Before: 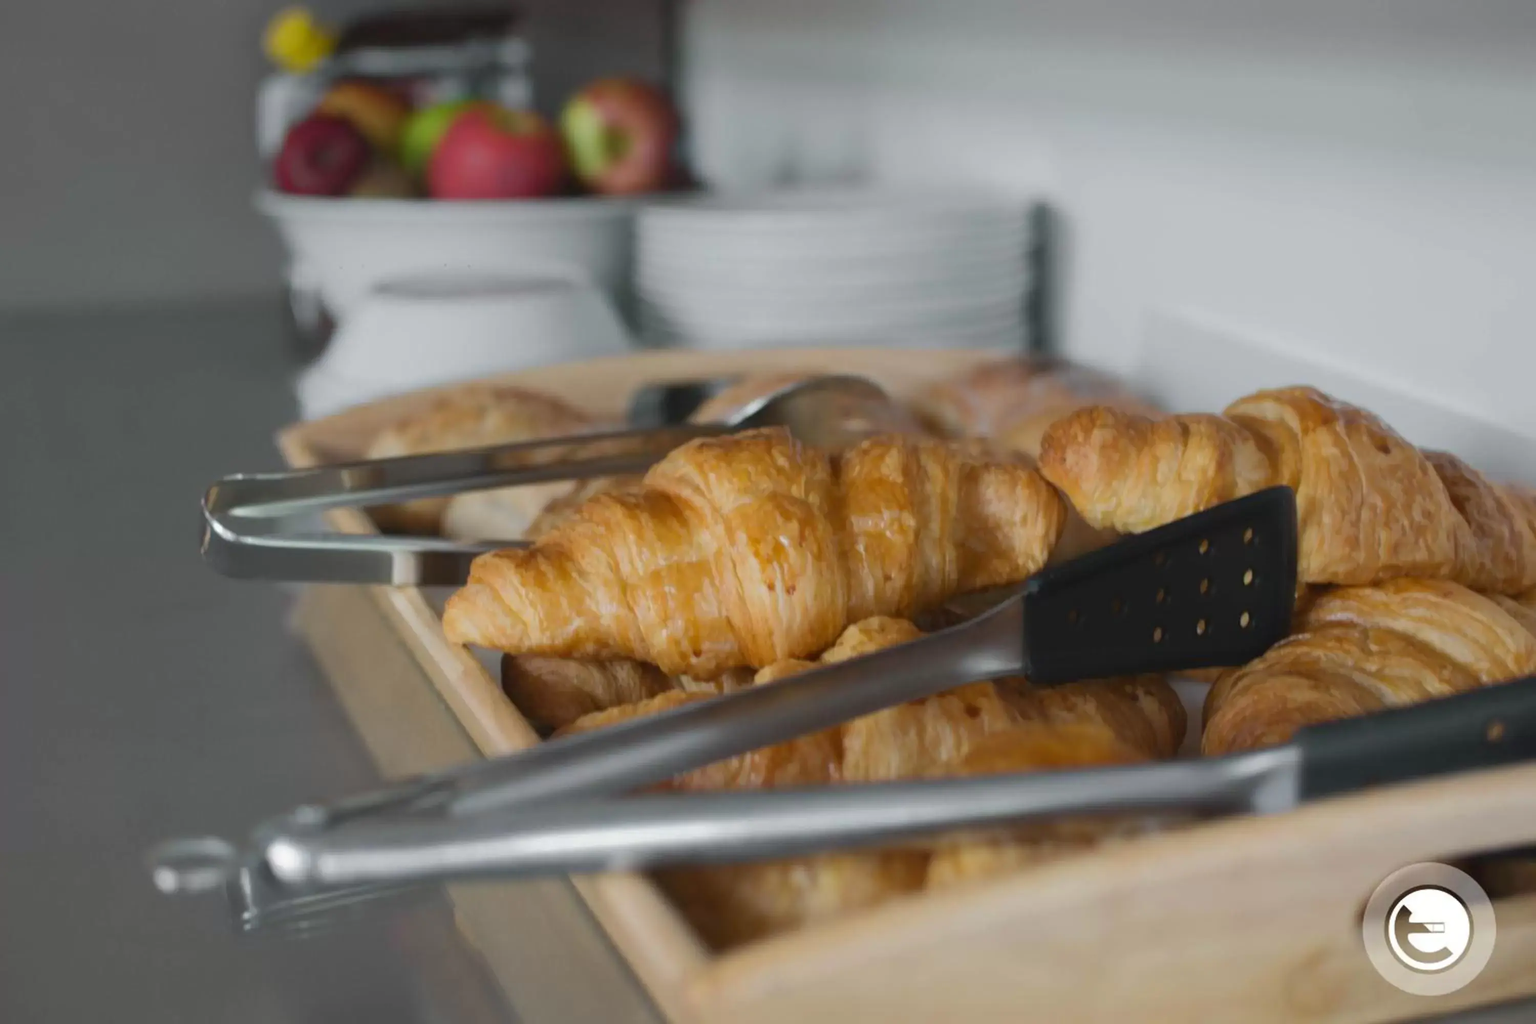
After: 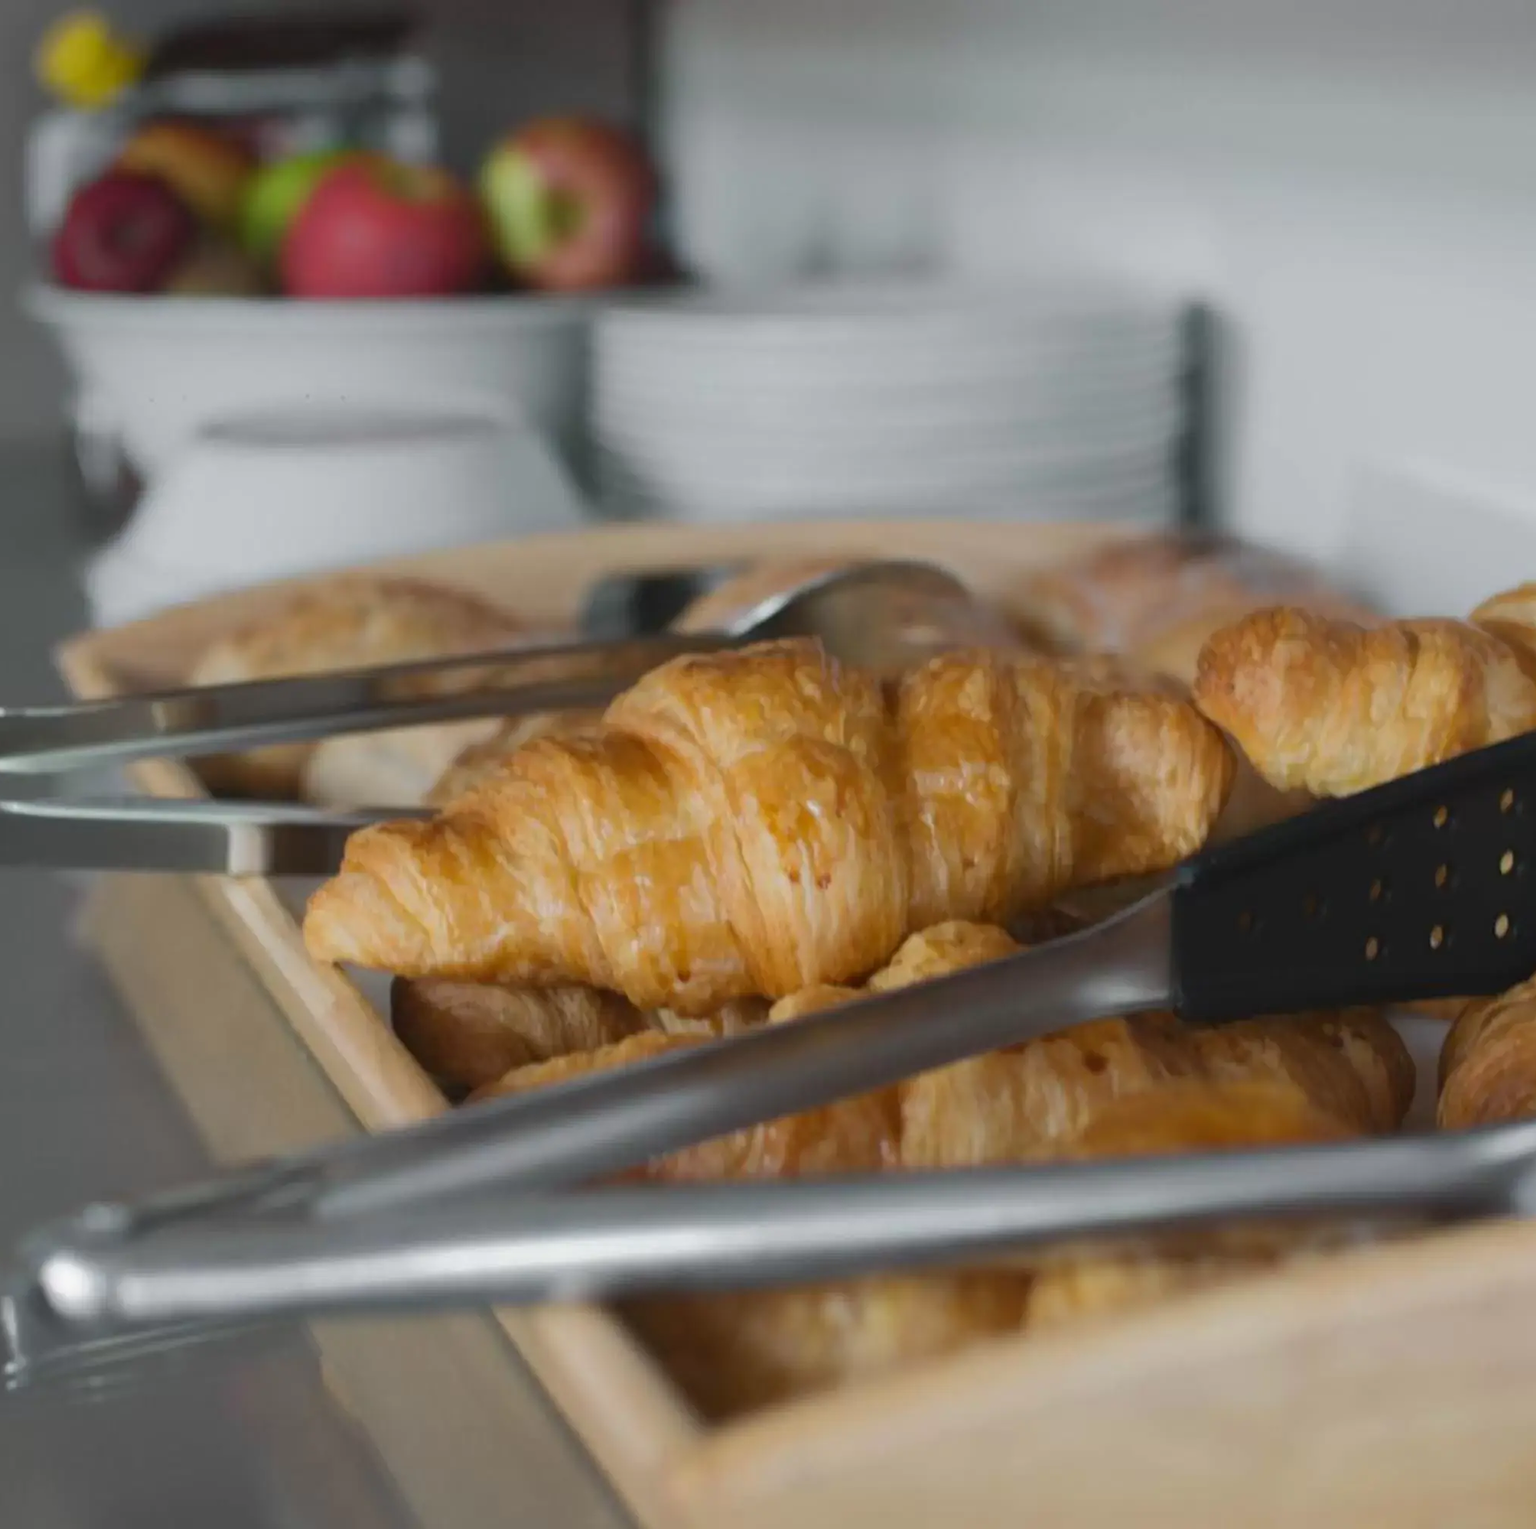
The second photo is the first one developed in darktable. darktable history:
crop and rotate: left 15.659%, right 17.394%
